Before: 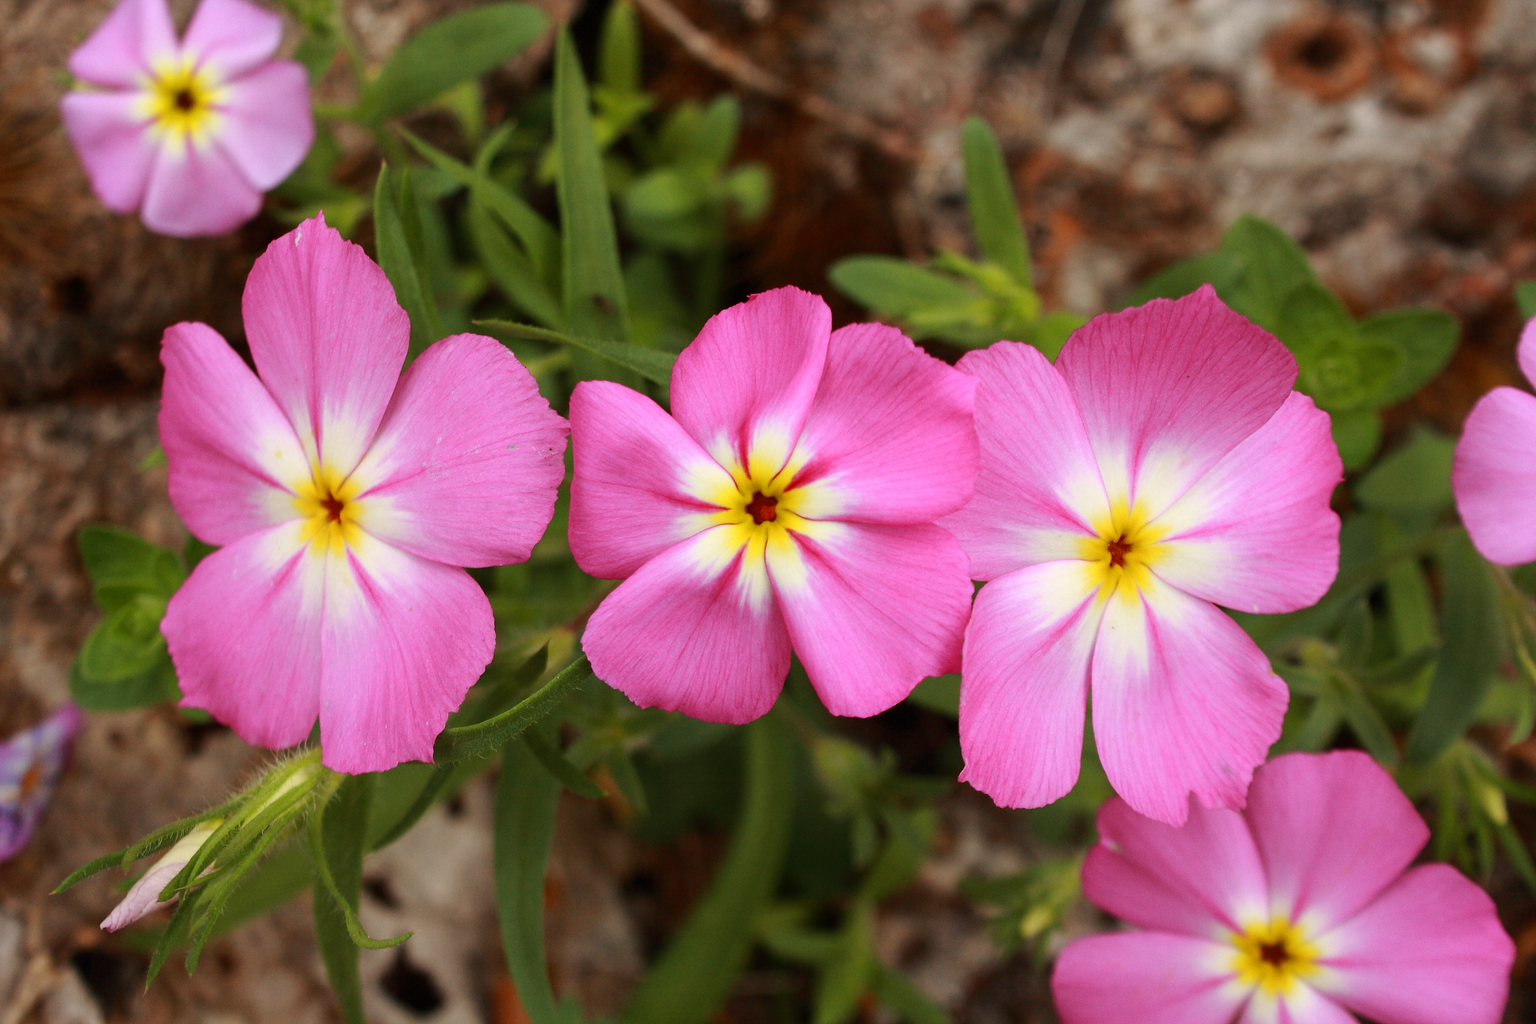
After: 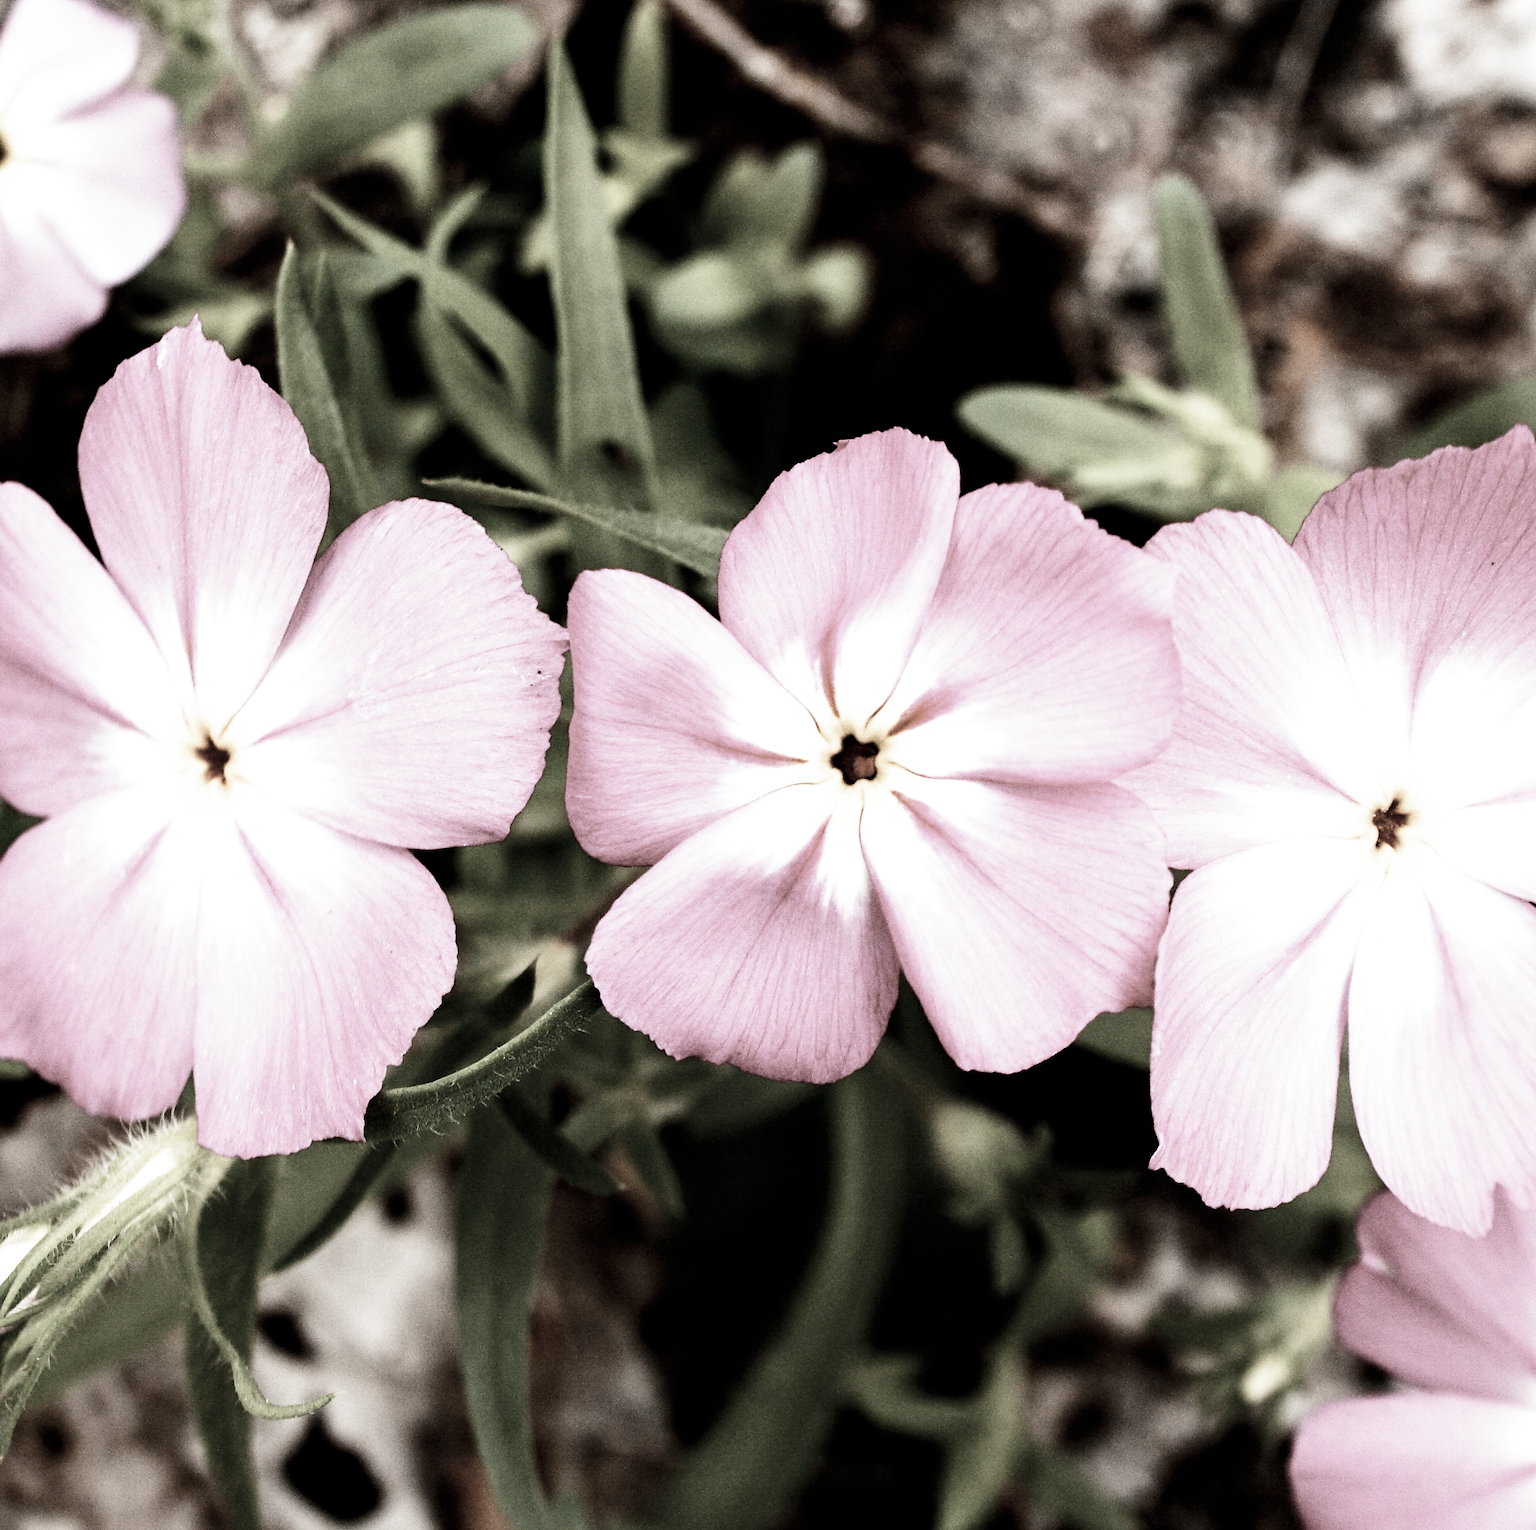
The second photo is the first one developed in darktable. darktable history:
haze removal: adaptive false
crop and rotate: left 12.408%, right 20.703%
filmic rgb: black relative exposure -3.66 EV, white relative exposure 2.44 EV, hardness 3.28, preserve chrominance no, color science v3 (2019), use custom middle-gray values true
exposure: black level correction 0, exposure 0.949 EV, compensate exposure bias true, compensate highlight preservation false
contrast brightness saturation: contrast 0.27
color correction: highlights b* 0.005, saturation 0.2
